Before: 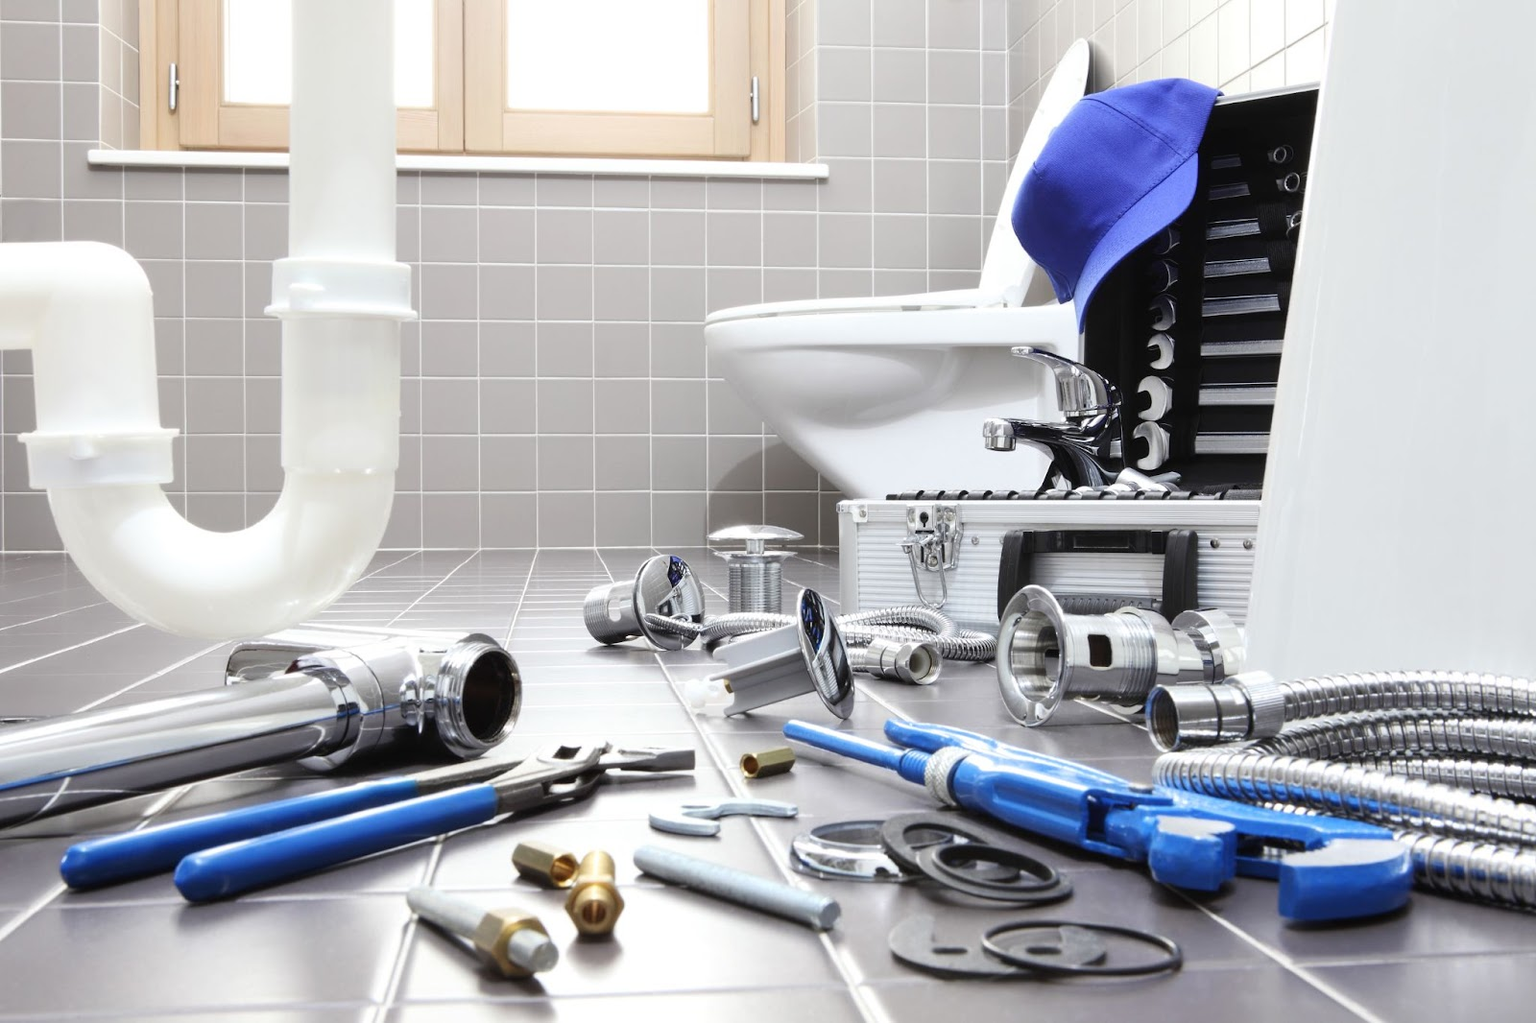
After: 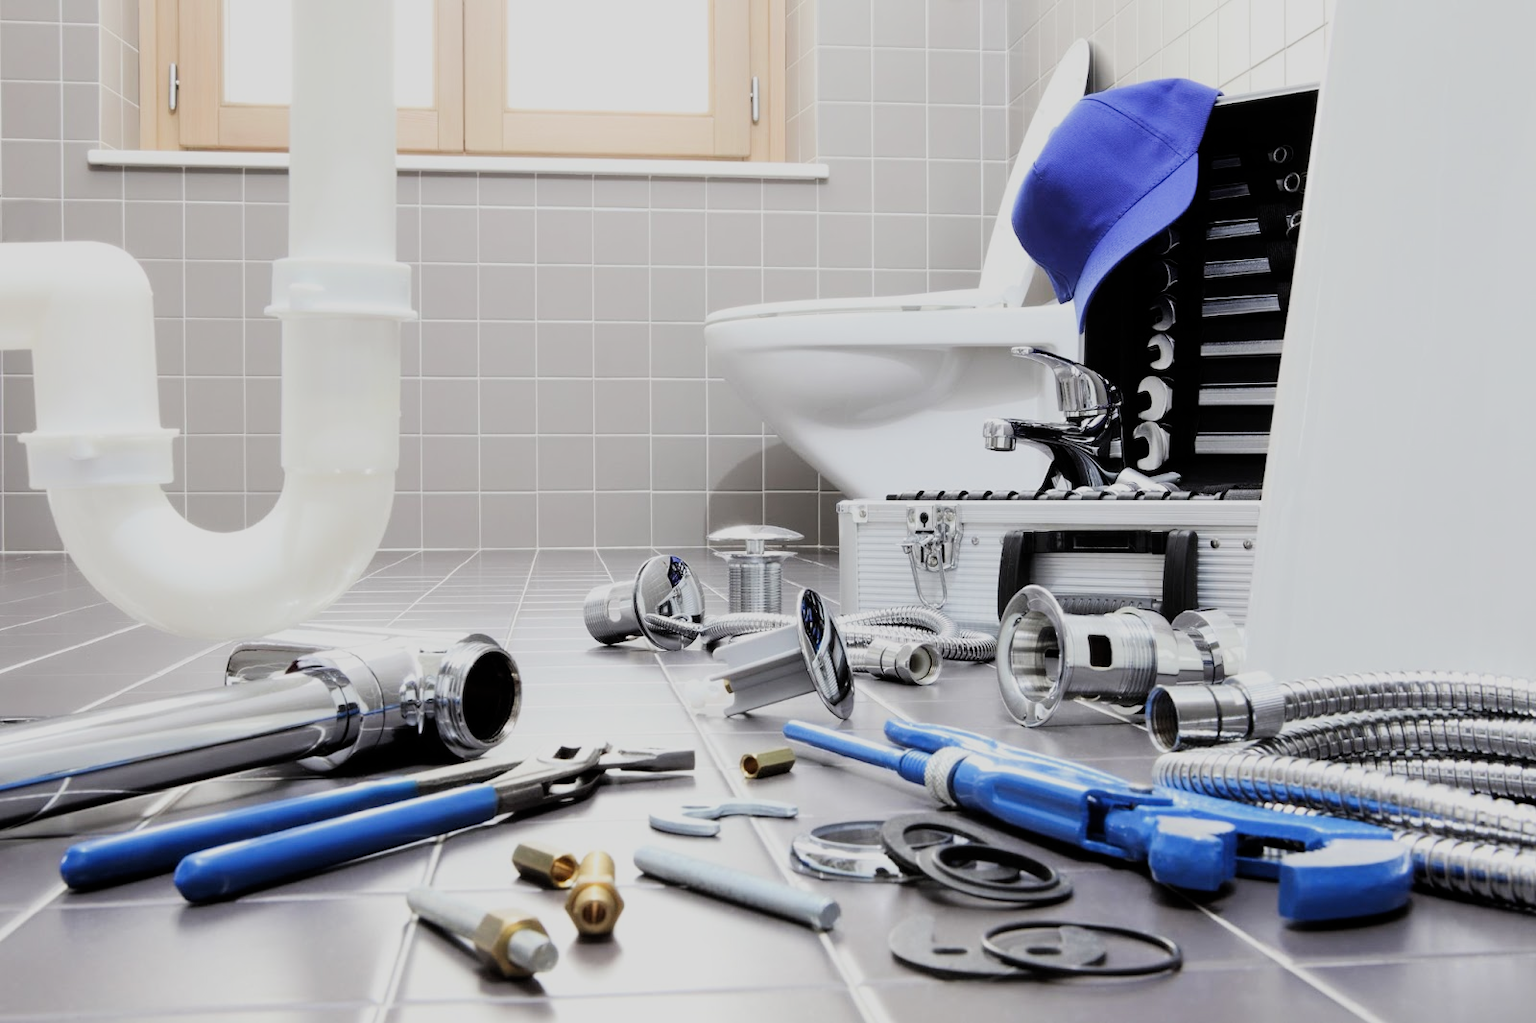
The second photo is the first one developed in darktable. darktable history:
filmic rgb: middle gray luminance 29.21%, black relative exposure -10.38 EV, white relative exposure 5.5 EV, target black luminance 0%, hardness 3.96, latitude 1.29%, contrast 1.121, highlights saturation mix 3.76%, shadows ↔ highlights balance 14.51%
